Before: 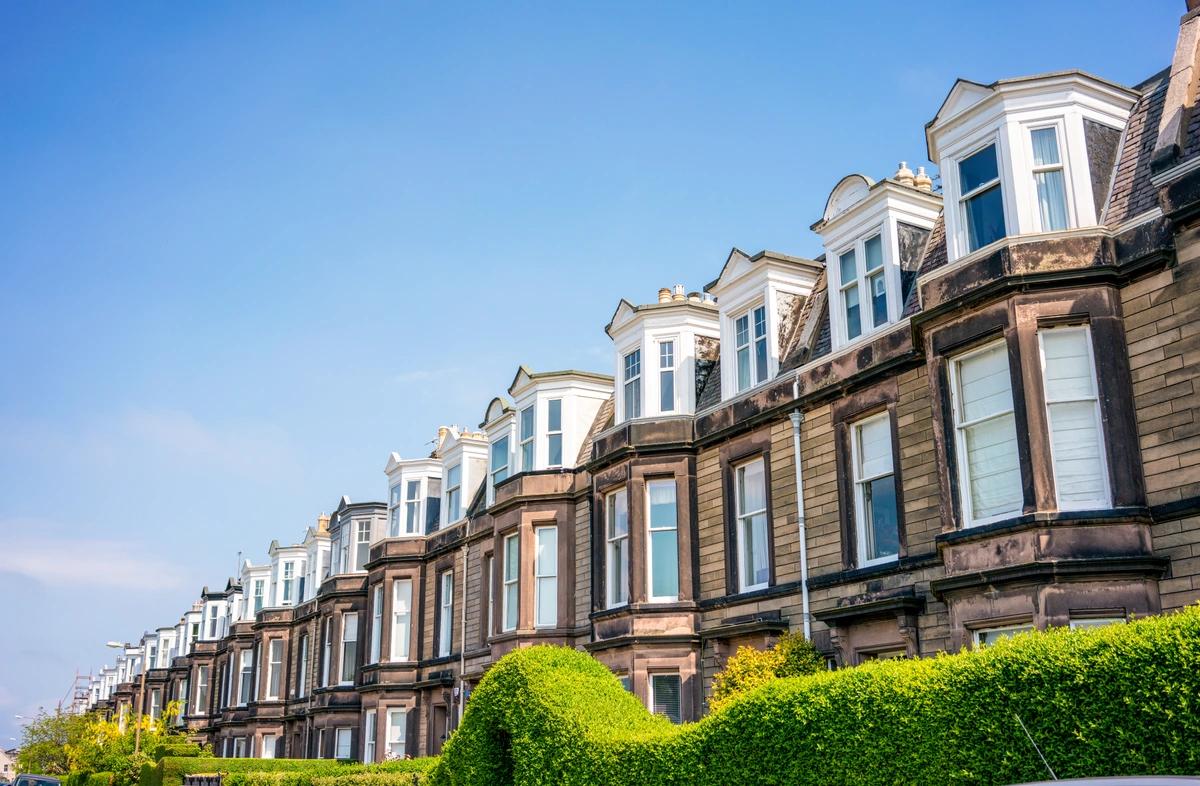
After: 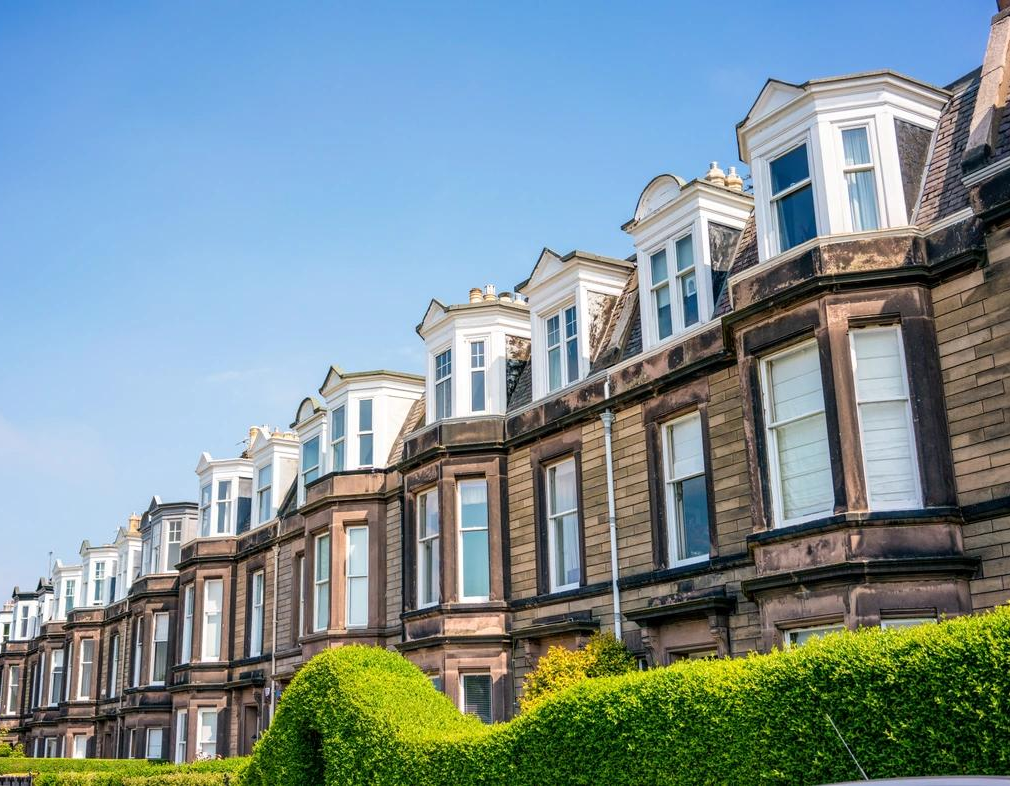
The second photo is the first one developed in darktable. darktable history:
crop: left 15.808%
